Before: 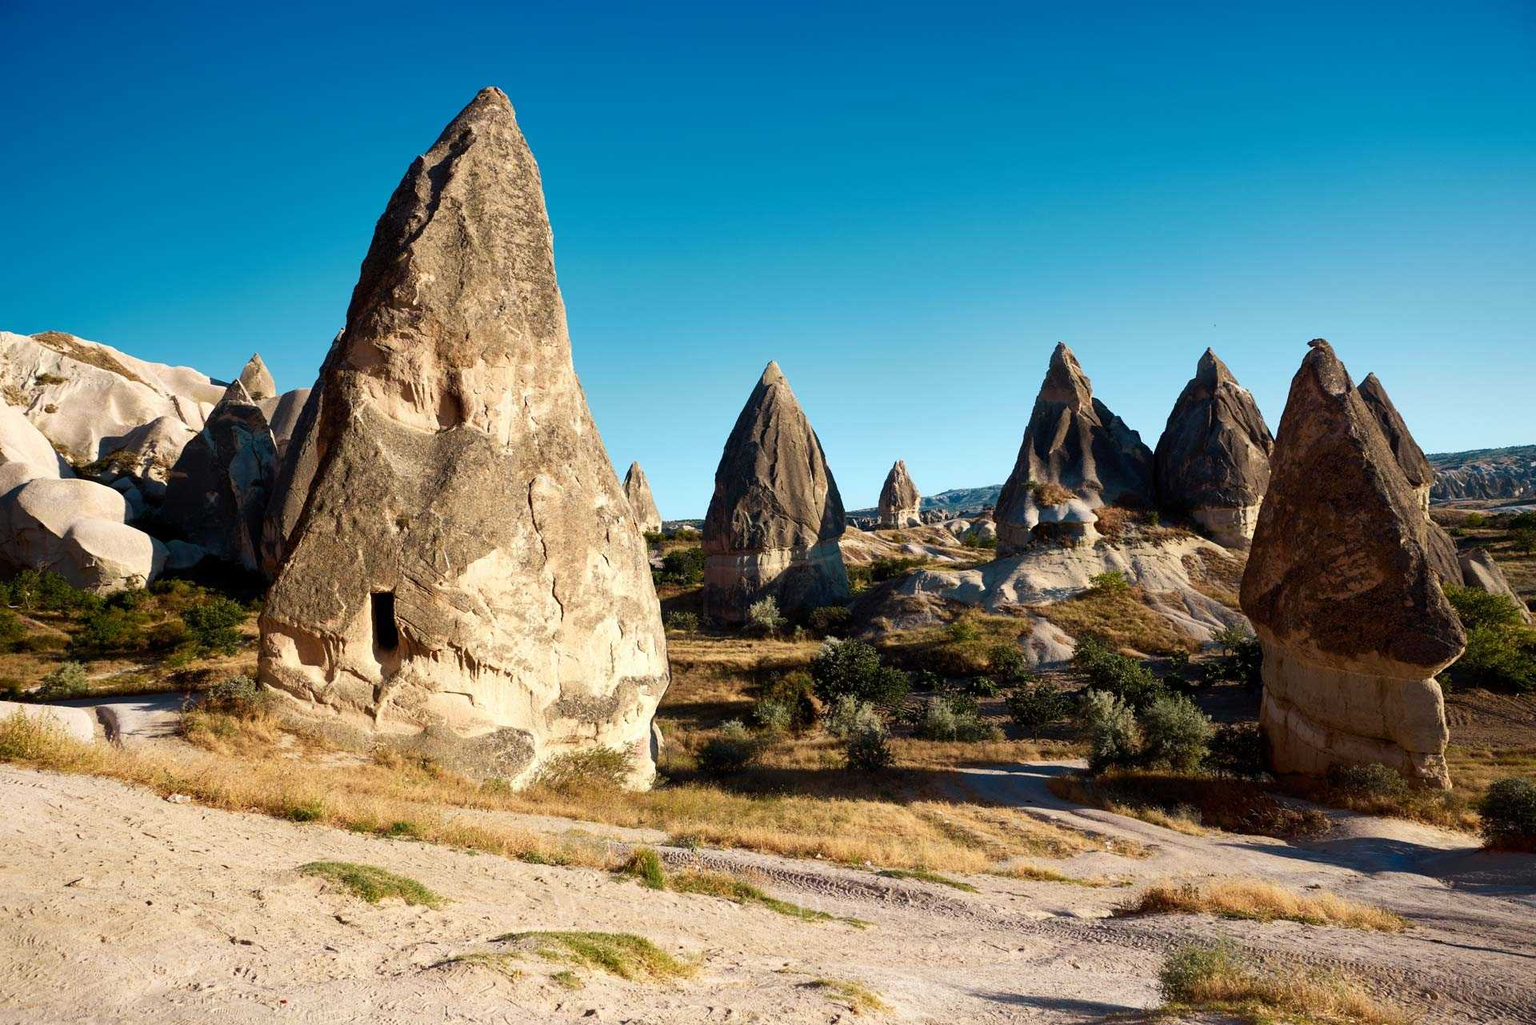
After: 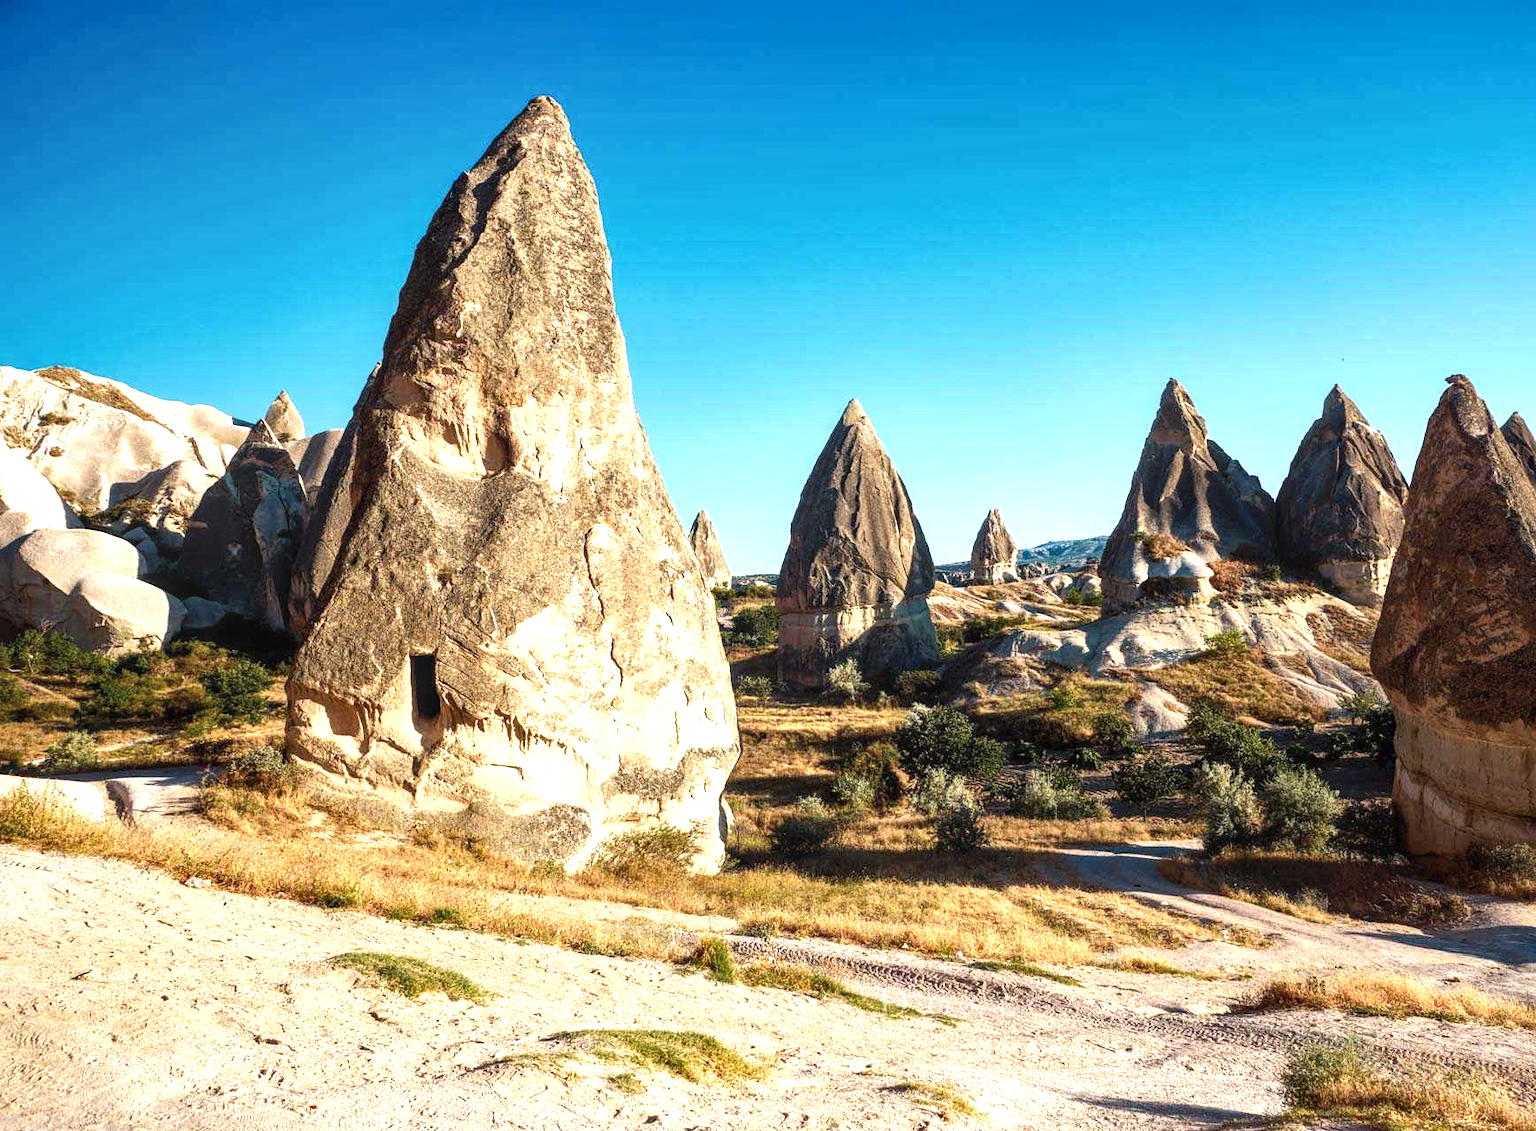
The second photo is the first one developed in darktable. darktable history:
exposure: black level correction -0.002, exposure 0.705 EV, compensate highlight preservation false
local contrast: highlights 61%, detail 143%, midtone range 0.421
crop: right 9.516%, bottom 0.037%
